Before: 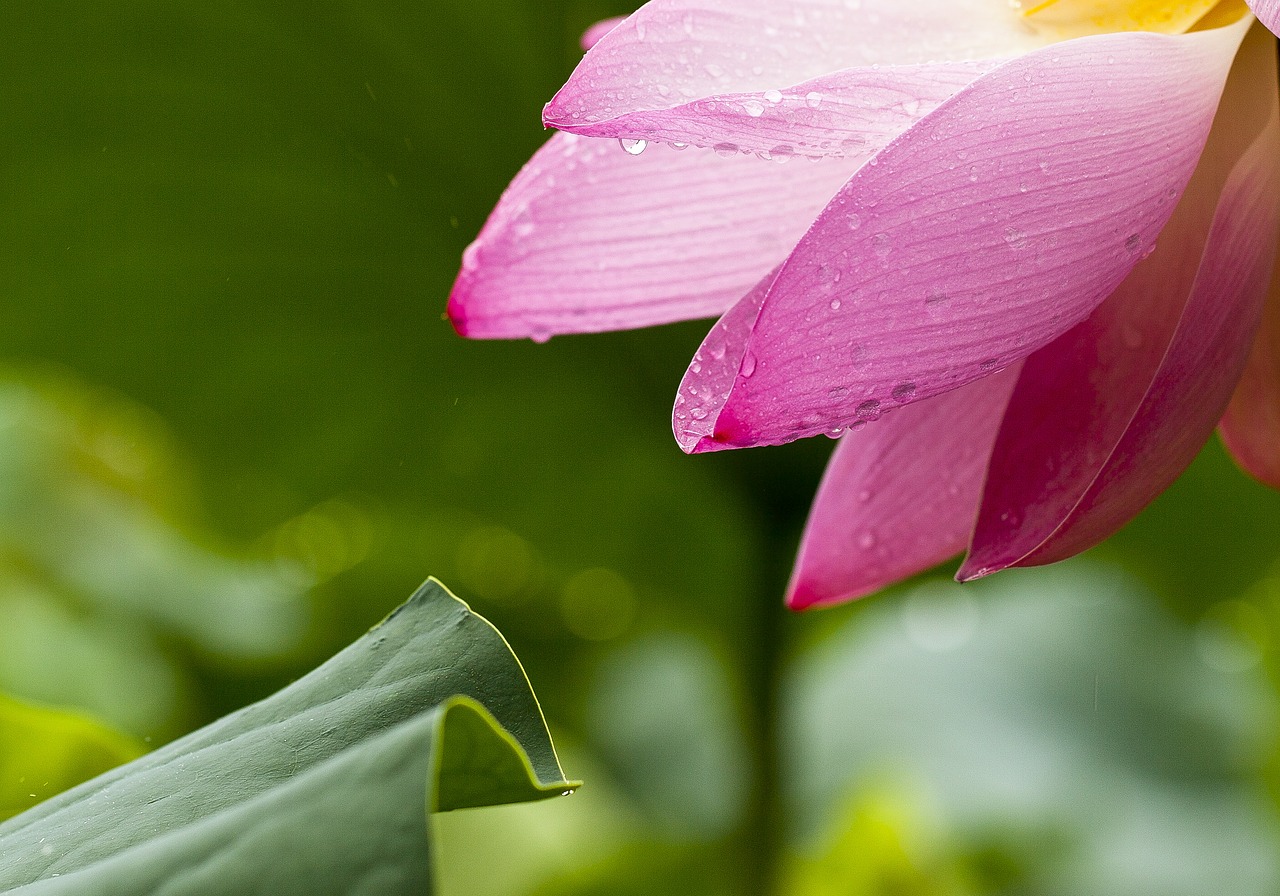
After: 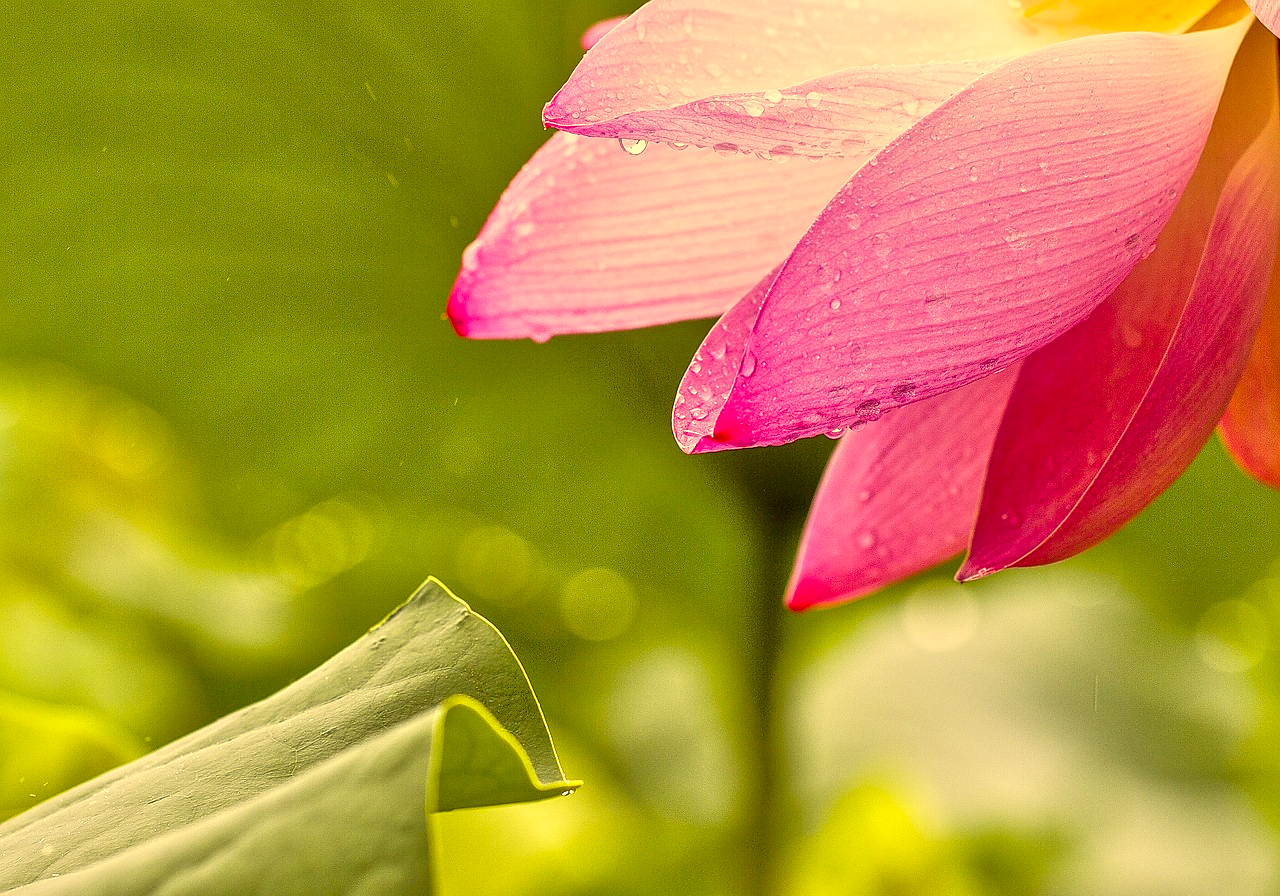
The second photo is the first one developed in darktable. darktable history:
local contrast: on, module defaults
base curve: curves: ch0 [(0, 0) (0.472, 0.508) (1, 1)], preserve colors none
sharpen: radius 1.472, amount 0.397, threshold 1.174
color correction: highlights a* 9.78, highlights b* 38.86, shadows a* 14.89, shadows b* 3.3
tone equalizer: -8 EV 2 EV, -7 EV 2 EV, -6 EV 1.97 EV, -5 EV 1.99 EV, -4 EV 2 EV, -3 EV 1.47 EV, -2 EV 0.976 EV, -1 EV 0.474 EV
